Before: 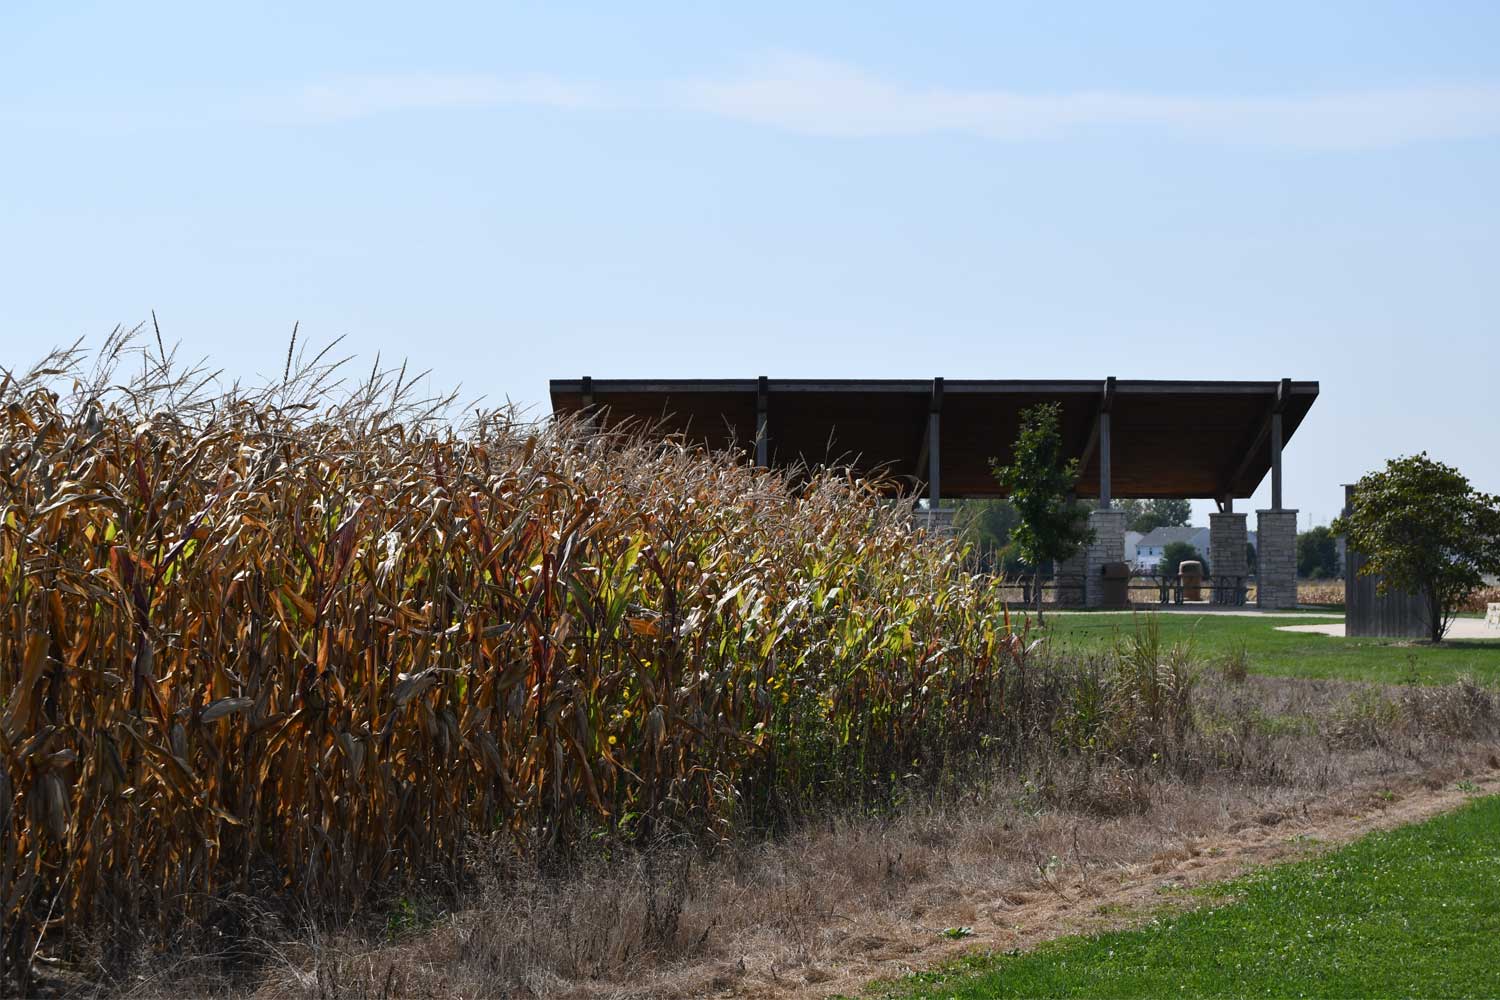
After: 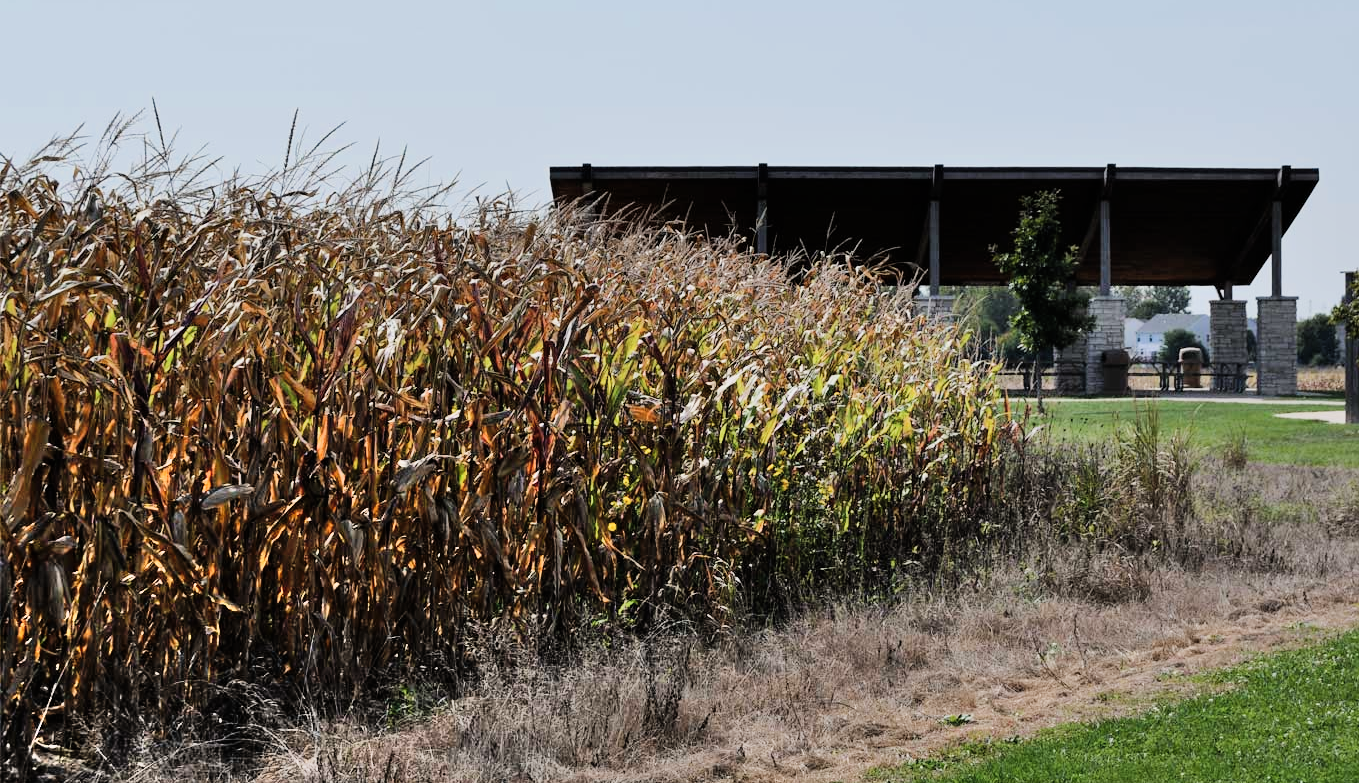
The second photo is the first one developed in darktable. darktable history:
shadows and highlights: radius 111.86, shadows 51.56, white point adjustment 9.02, highlights -3.39, soften with gaussian
crop: top 21.388%, right 9.351%, bottom 0.283%
filmic rgb: black relative exposure -7.08 EV, white relative exposure 5.36 EV, hardness 3.02
